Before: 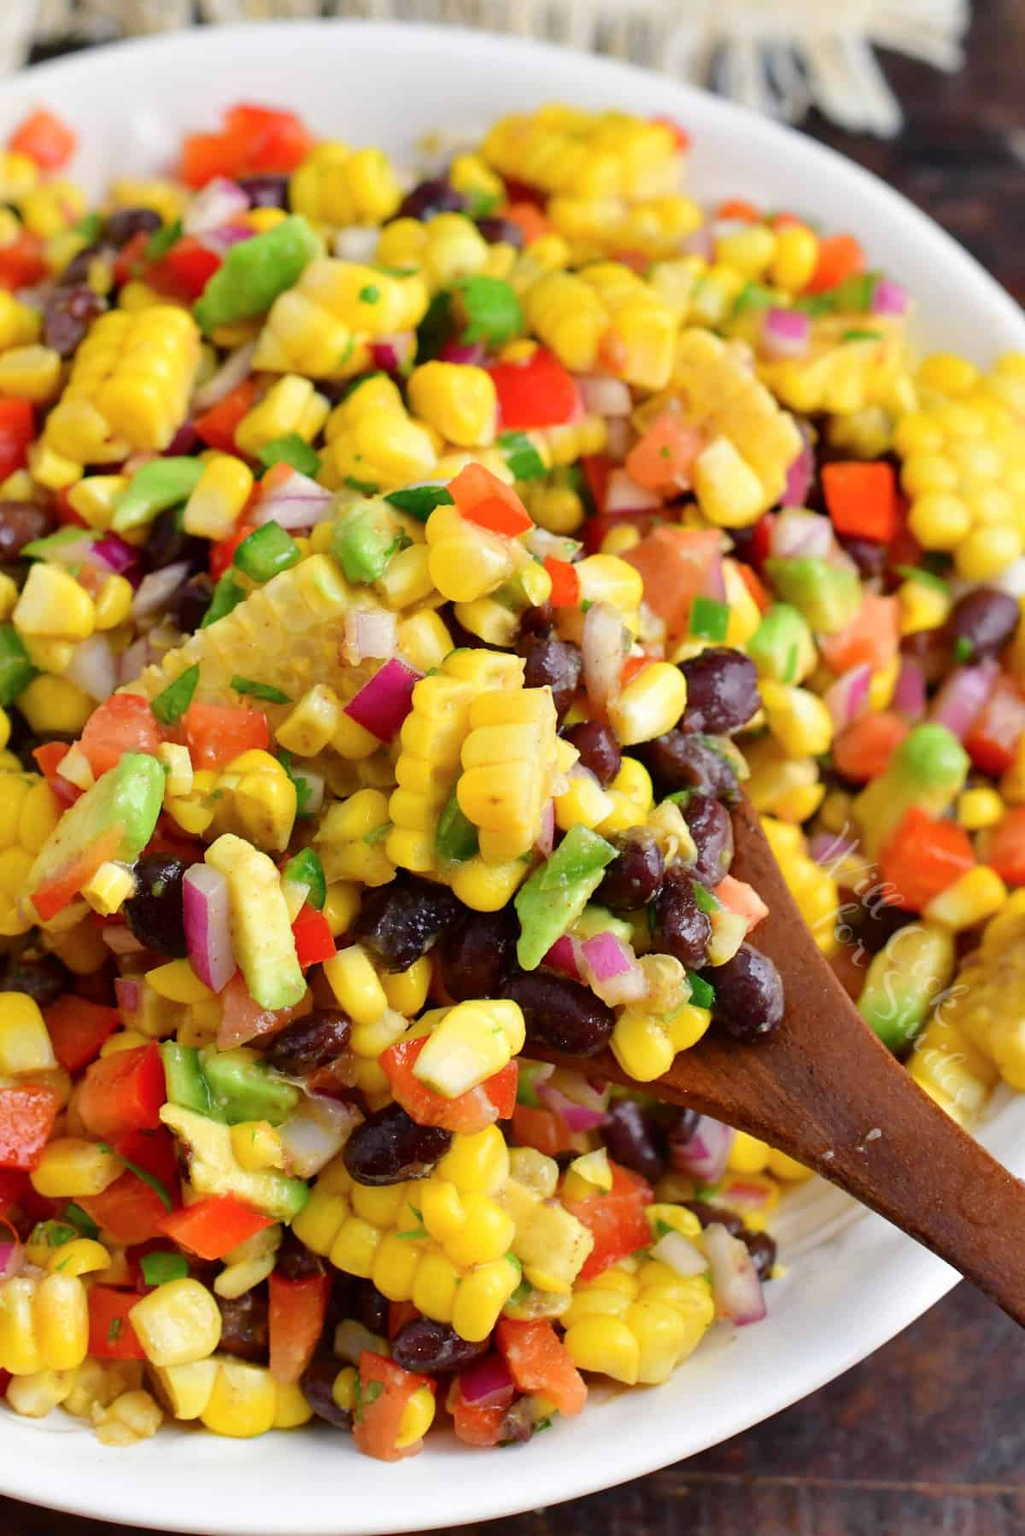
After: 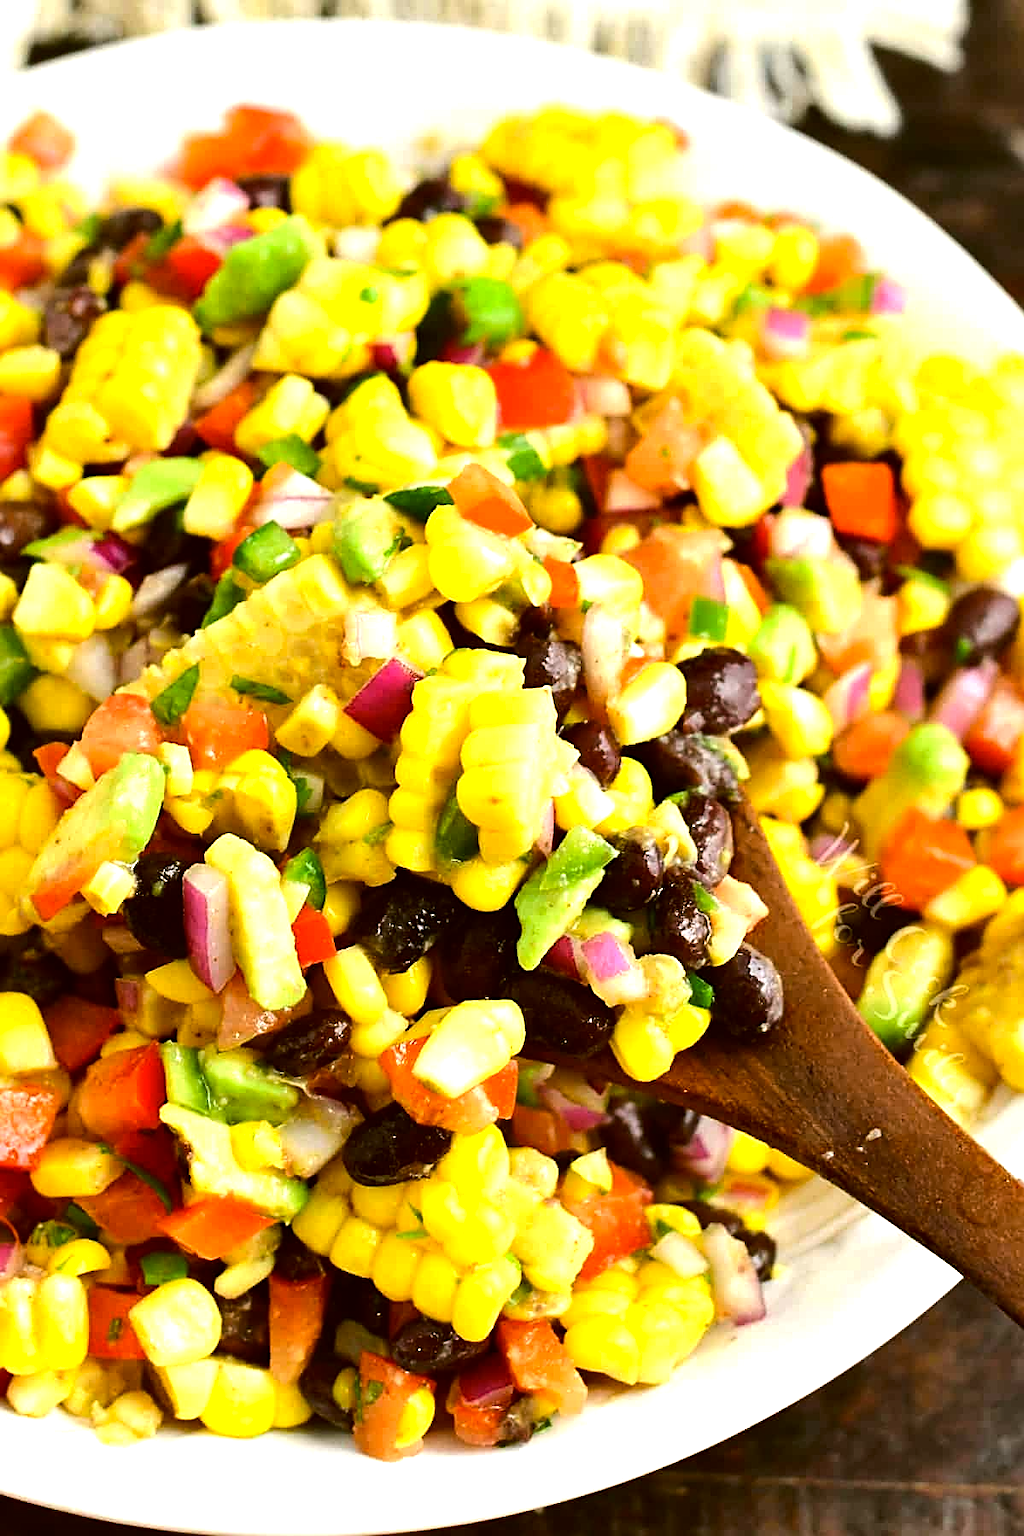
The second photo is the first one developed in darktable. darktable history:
sharpen: on, module defaults
tone equalizer: -8 EV -1.08 EV, -7 EV -1.01 EV, -6 EV -0.867 EV, -5 EV -0.578 EV, -3 EV 0.578 EV, -2 EV 0.867 EV, -1 EV 1.01 EV, +0 EV 1.08 EV, edges refinement/feathering 500, mask exposure compensation -1.57 EV, preserve details no
color correction: highlights a* -1.43, highlights b* 10.12, shadows a* 0.395, shadows b* 19.35
